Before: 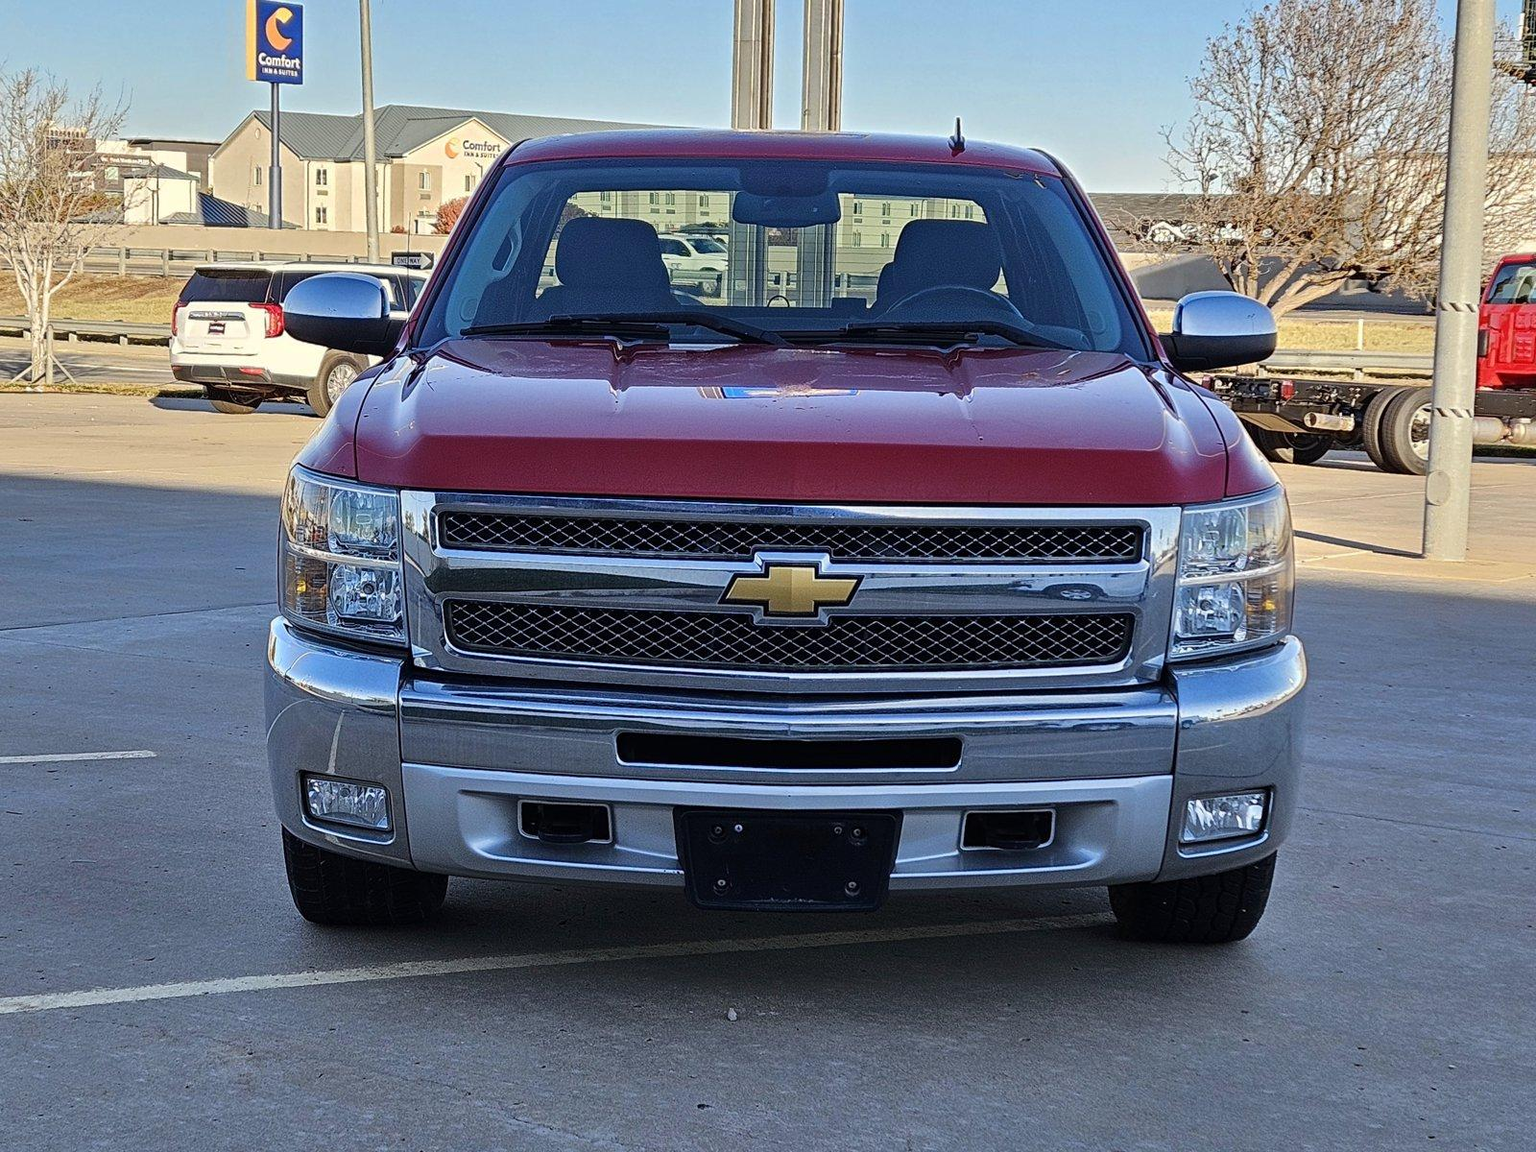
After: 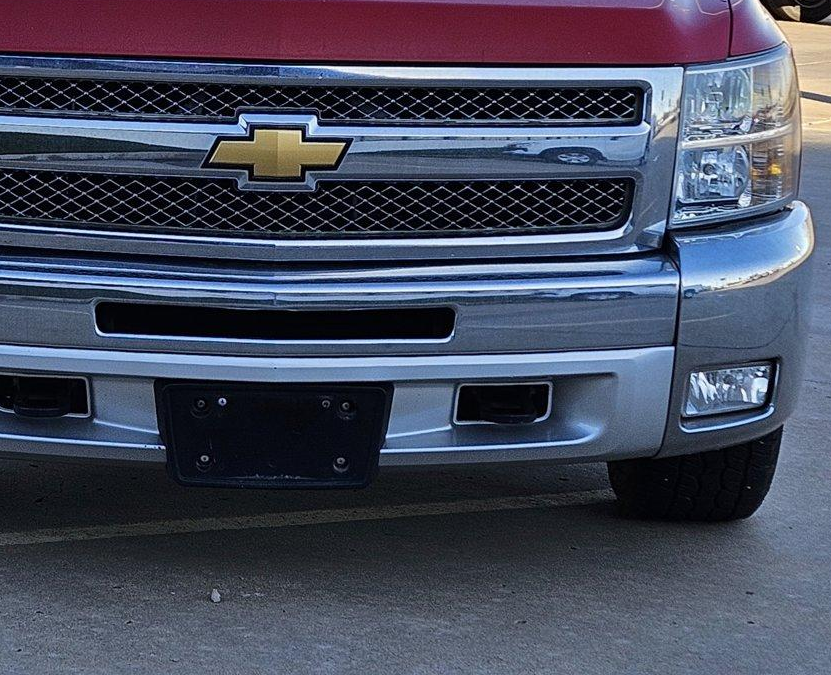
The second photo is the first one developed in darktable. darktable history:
crop: left 34.23%, top 38.486%, right 13.815%, bottom 5.224%
